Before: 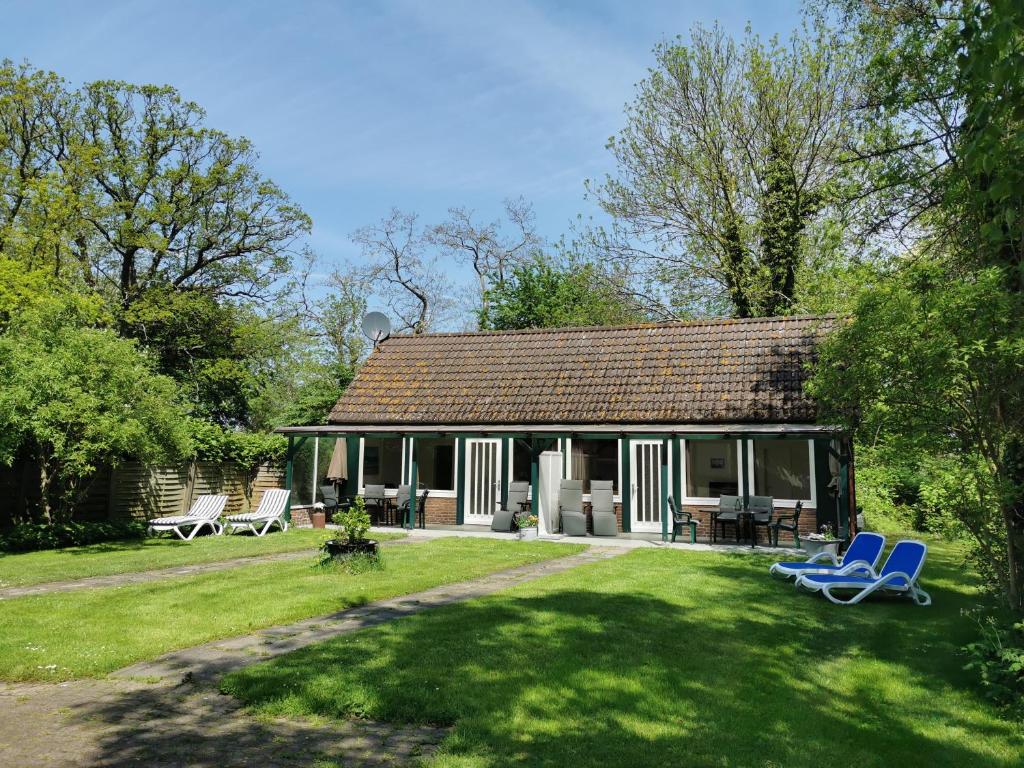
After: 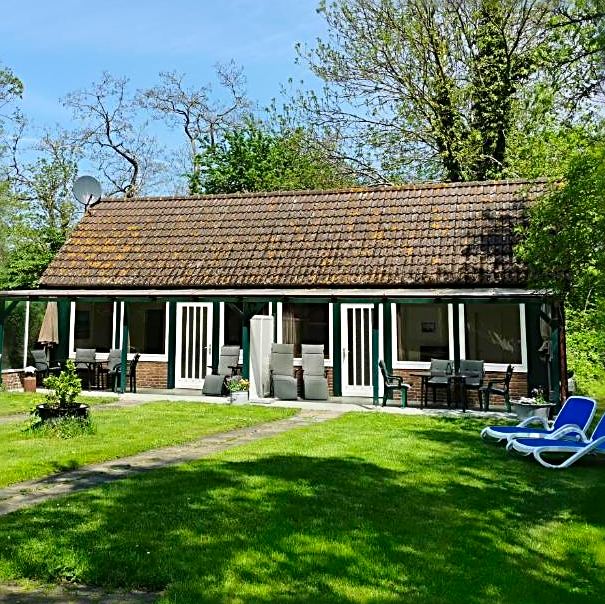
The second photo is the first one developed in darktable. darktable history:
contrast equalizer: octaves 7, y [[0.6 ×6], [0.55 ×6], [0 ×6], [0 ×6], [0 ×6]], mix -0.3
crop and rotate: left 28.256%, top 17.734%, right 12.656%, bottom 3.573%
contrast brightness saturation: contrast 0.16, saturation 0.32
white balance: emerald 1
sharpen: radius 3.025, amount 0.757
